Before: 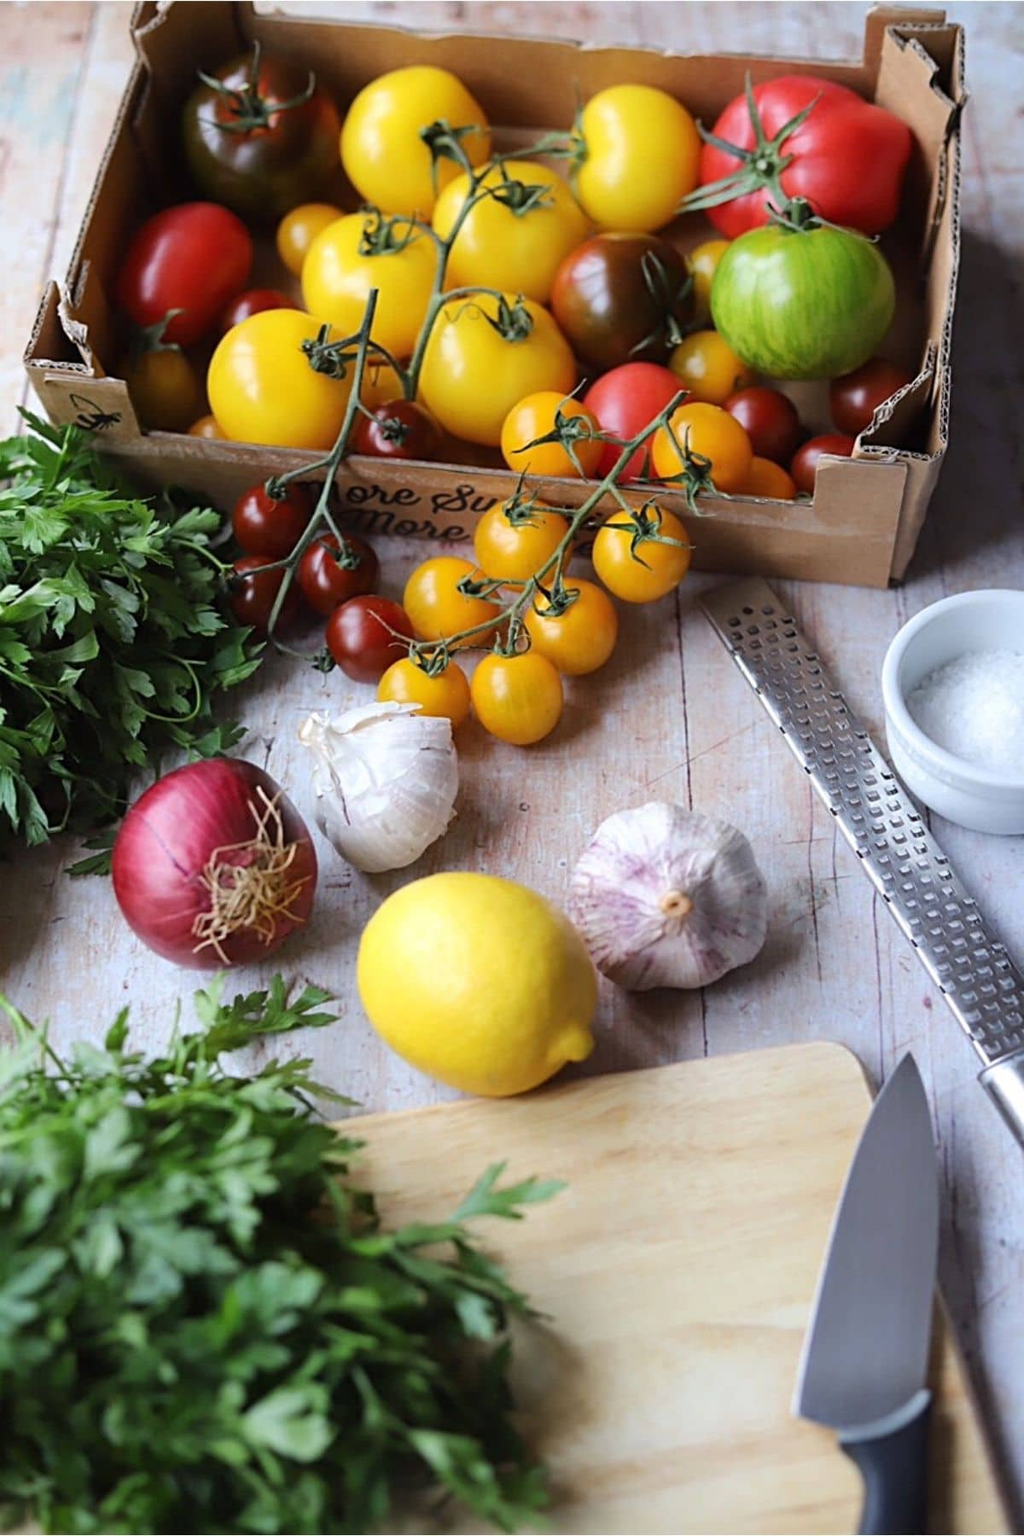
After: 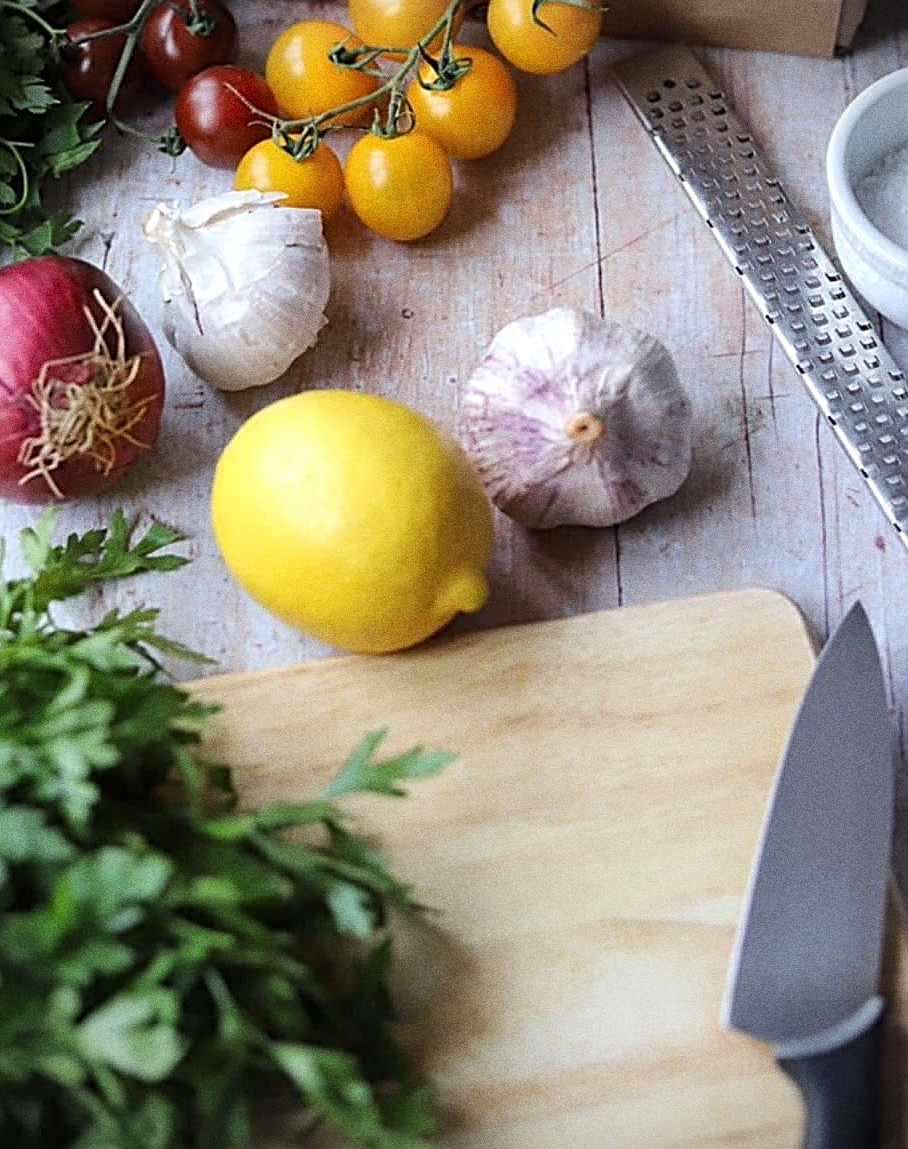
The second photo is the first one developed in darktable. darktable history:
grain: coarseness 0.09 ISO, strength 40%
sharpen: on, module defaults
crop and rotate: left 17.299%, top 35.115%, right 7.015%, bottom 1.024%
local contrast: highlights 100%, shadows 100%, detail 120%, midtone range 0.2
vignetting: fall-off start 91.19%
